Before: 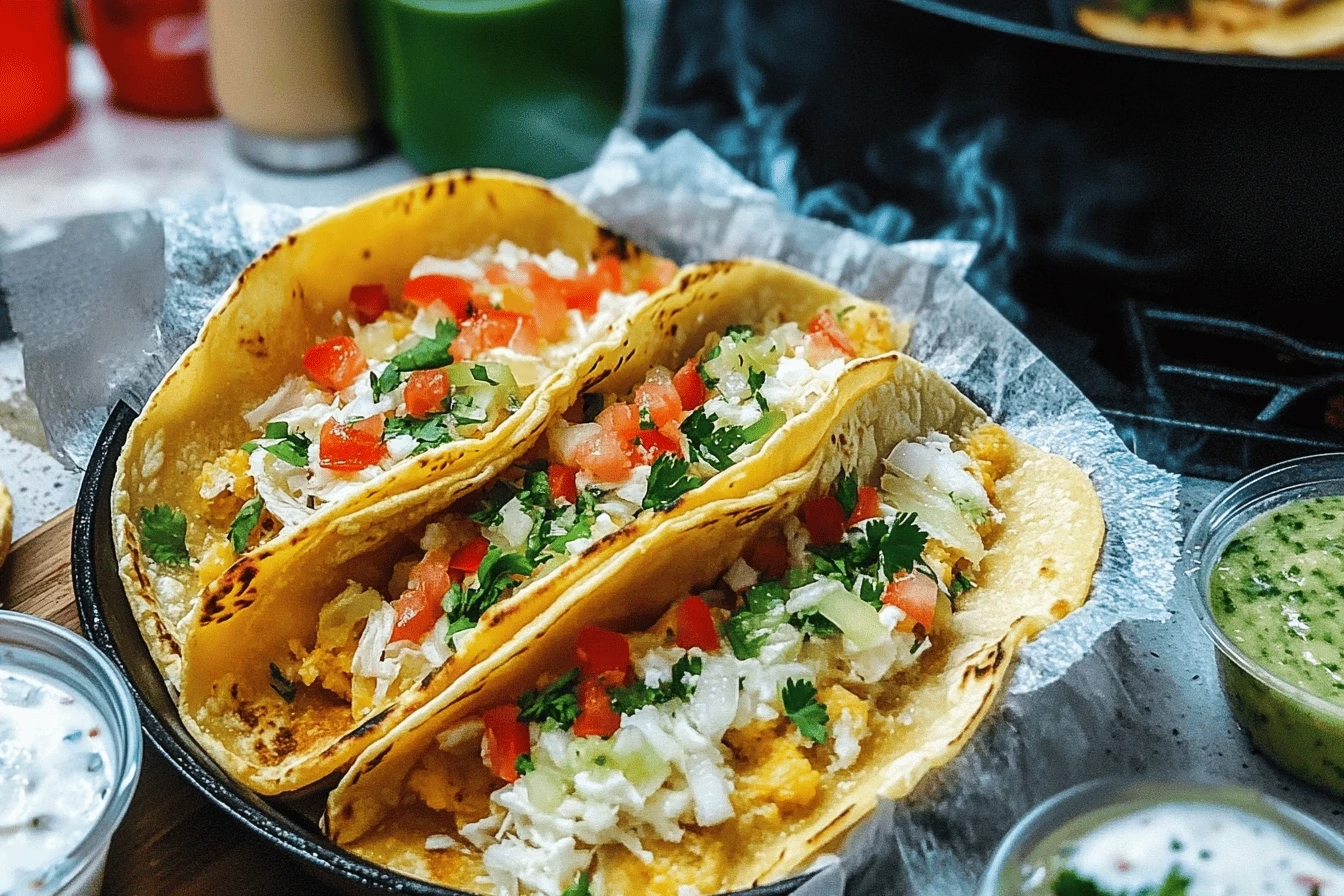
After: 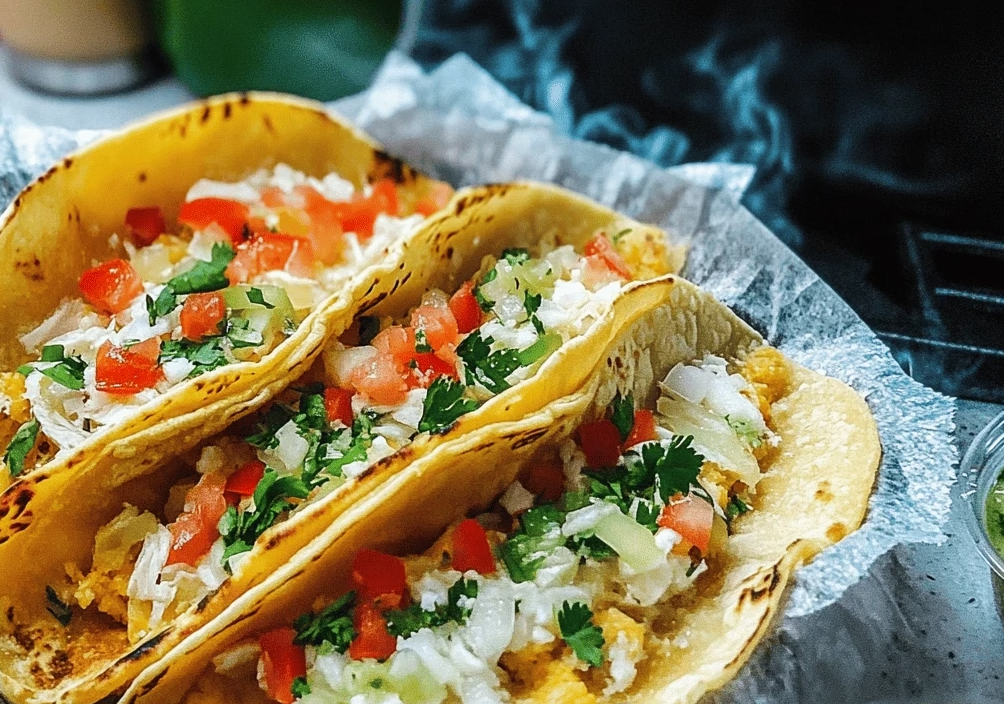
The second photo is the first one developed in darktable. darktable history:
crop: left 16.699%, top 8.683%, right 8.546%, bottom 12.656%
